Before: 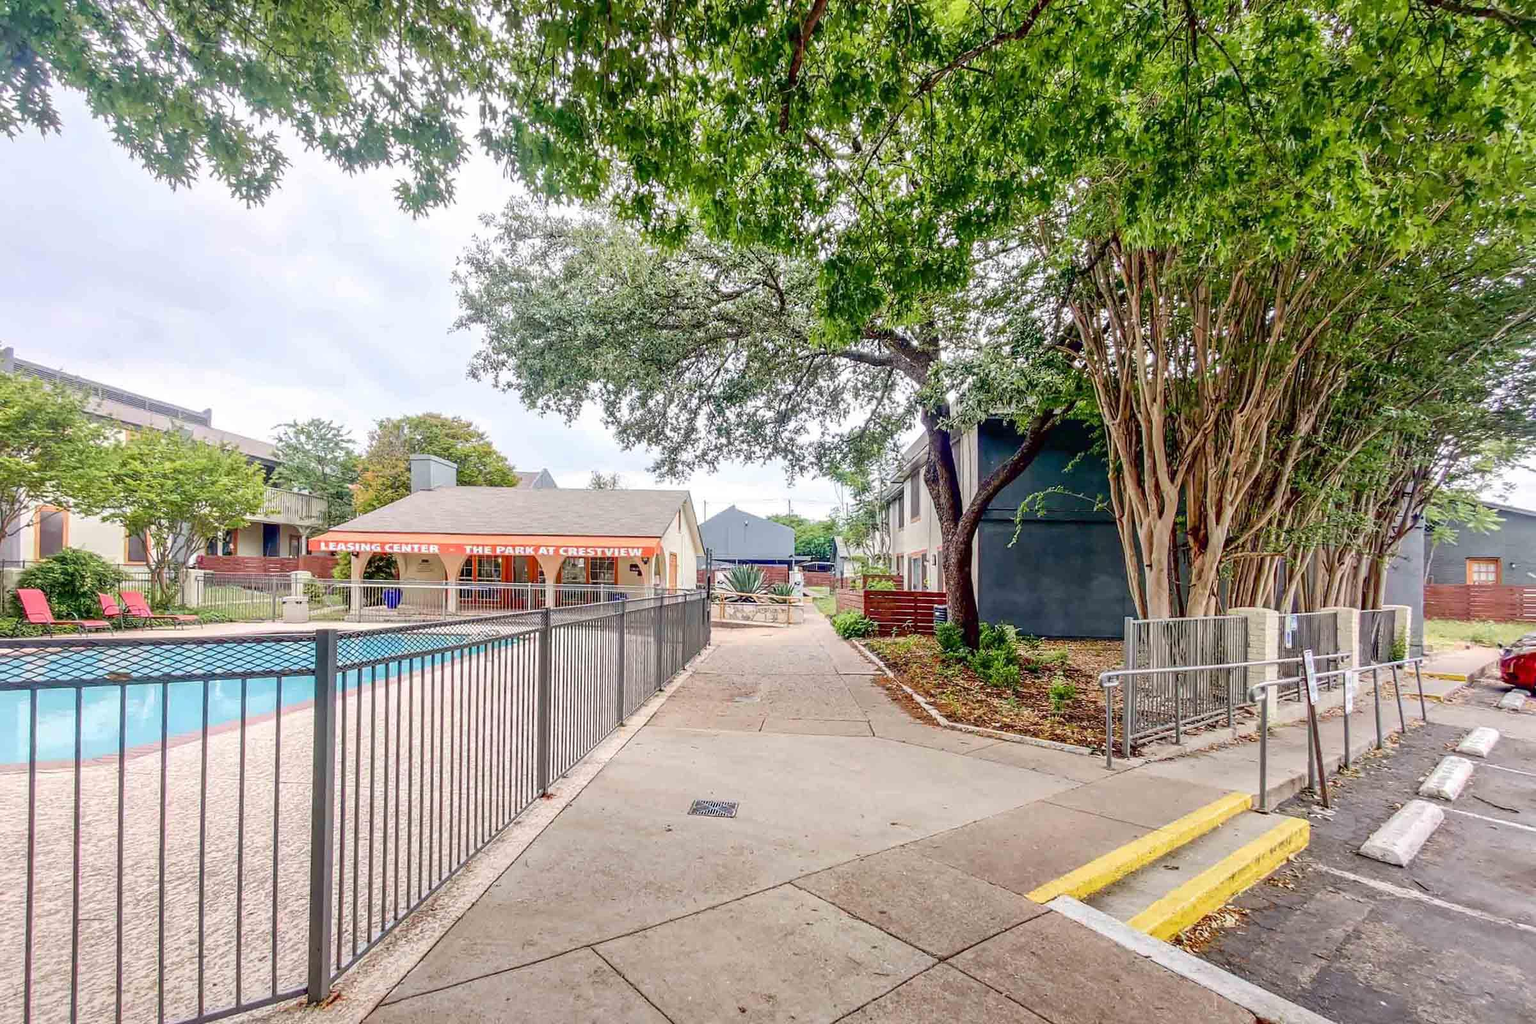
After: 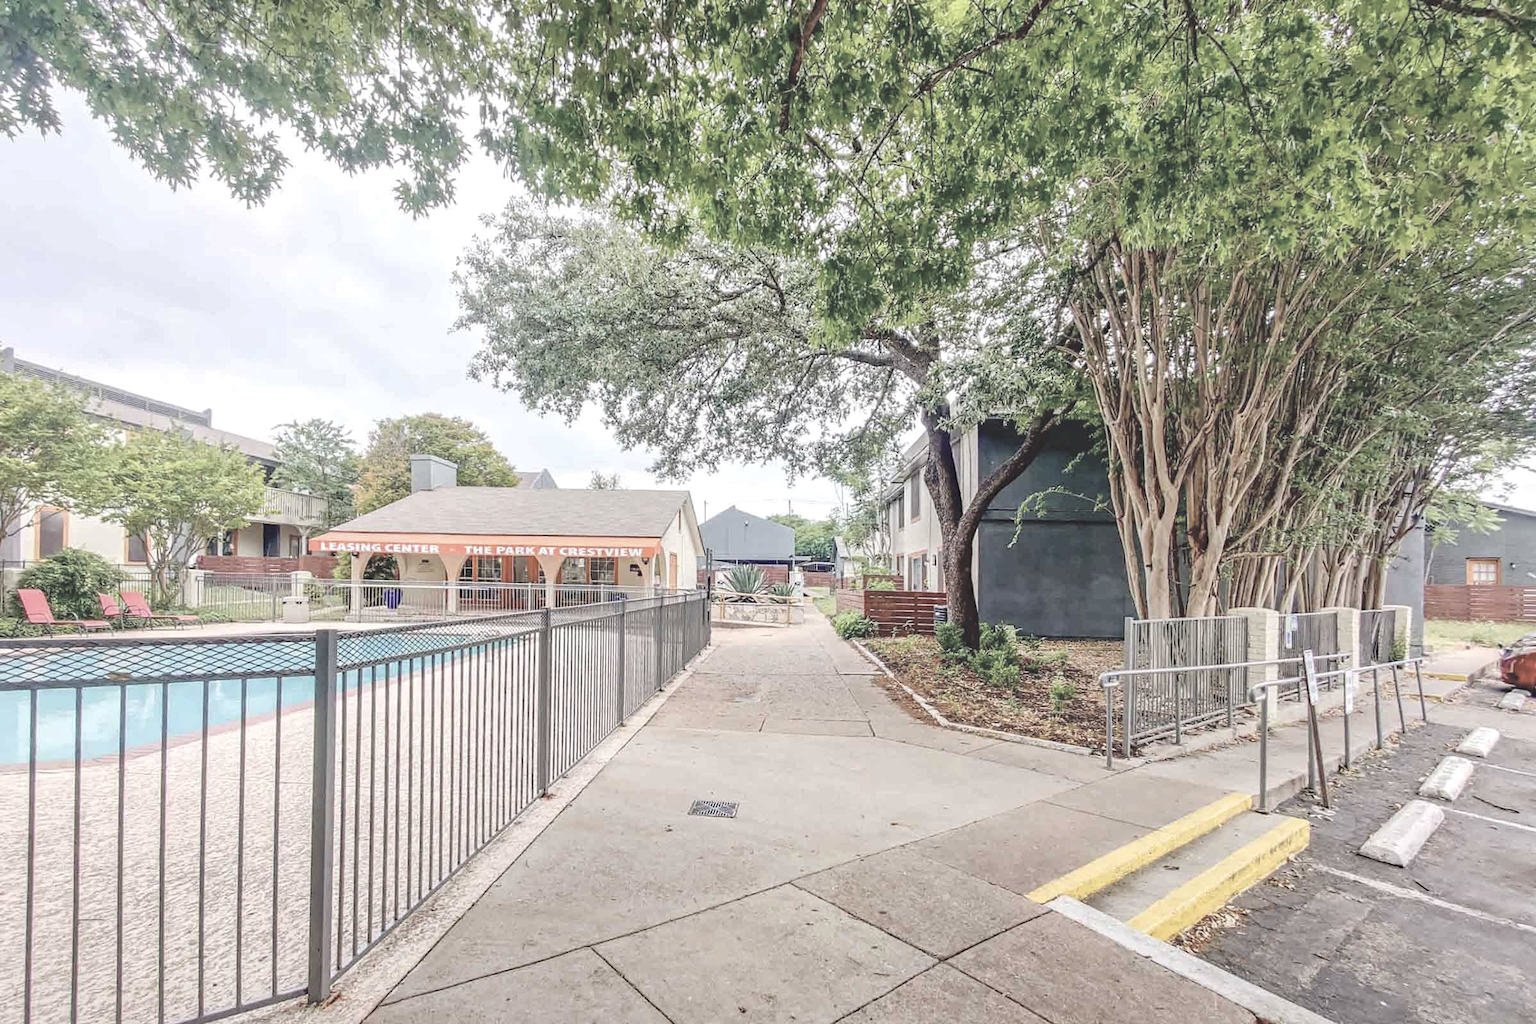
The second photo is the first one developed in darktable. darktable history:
haze removal: compatibility mode true, adaptive false
exposure: black level correction -0.008, exposure 0.071 EV, compensate exposure bias true, compensate highlight preservation false
contrast brightness saturation: brightness 0.183, saturation -0.504
